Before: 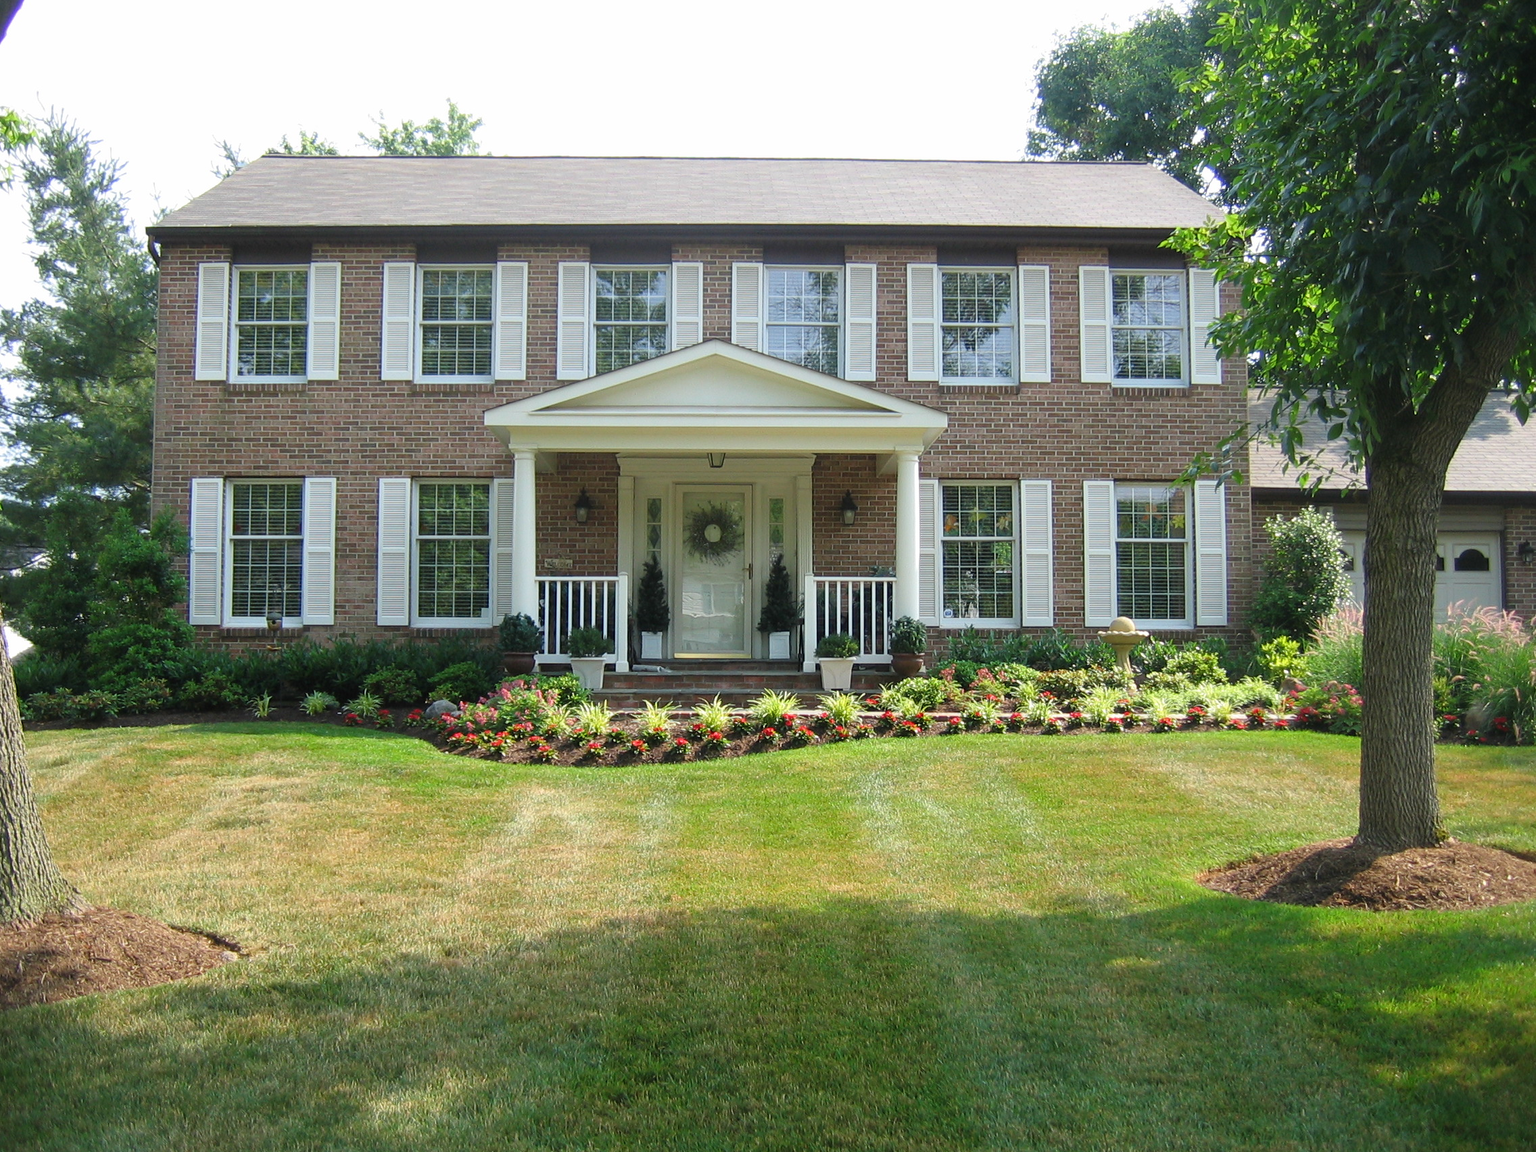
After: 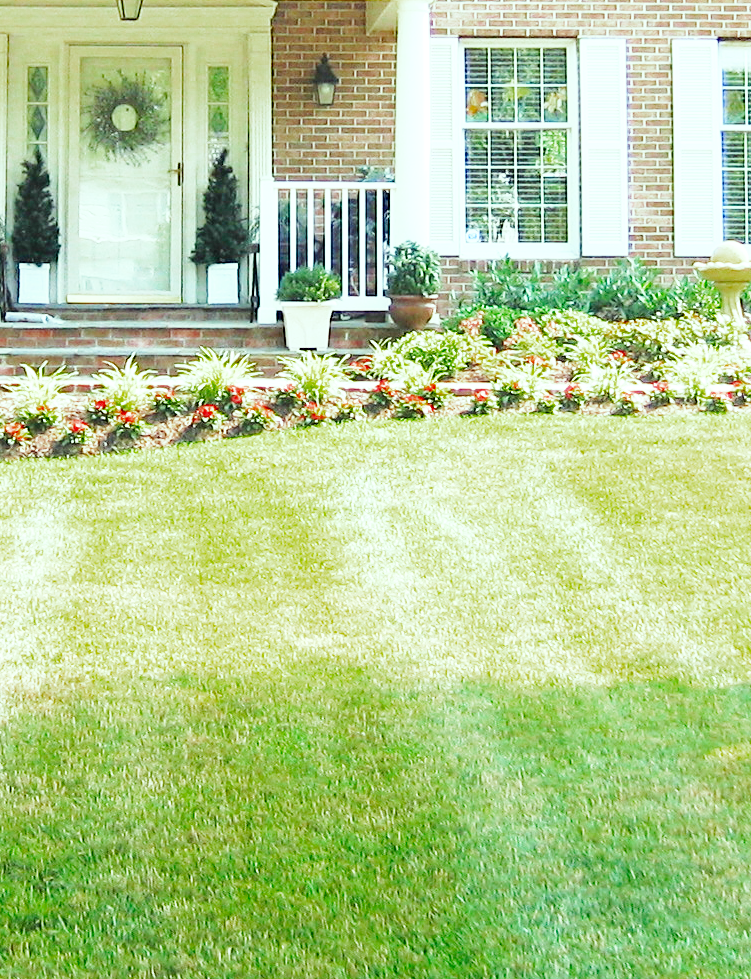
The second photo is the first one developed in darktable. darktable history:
crop: left 40.946%, top 39.43%, right 25.975%, bottom 3.112%
shadows and highlights: shadows -70.81, highlights 36.85, soften with gaussian
color zones: curves: ch0 [(0.27, 0.396) (0.563, 0.504) (0.75, 0.5) (0.787, 0.307)]
exposure: exposure 1.226 EV, compensate exposure bias true, compensate highlight preservation false
tone equalizer: on, module defaults
haze removal: compatibility mode true, adaptive false
color correction: highlights a* -6.41, highlights b* 0.525
base curve: curves: ch0 [(0, 0) (0.018, 0.026) (0.143, 0.37) (0.33, 0.731) (0.458, 0.853) (0.735, 0.965) (0.905, 0.986) (1, 1)], preserve colors none
